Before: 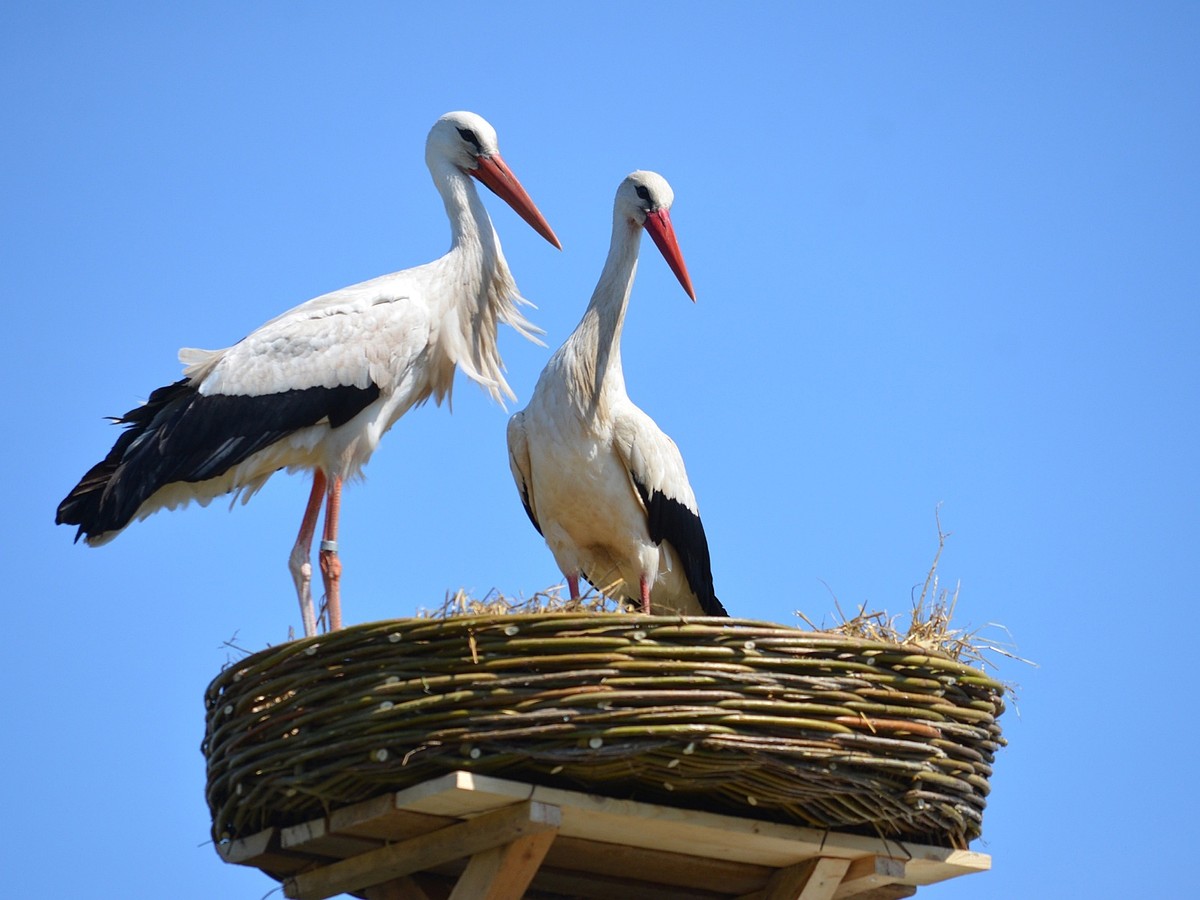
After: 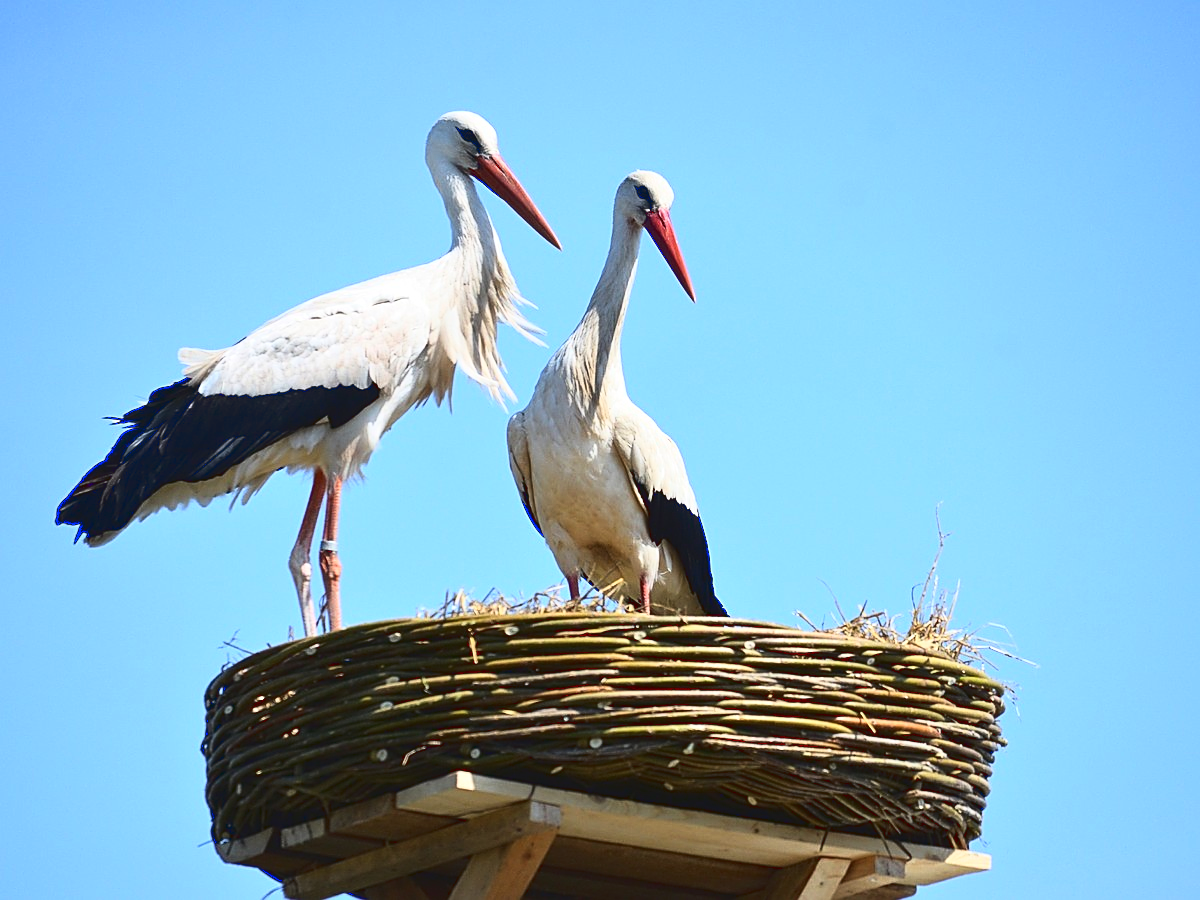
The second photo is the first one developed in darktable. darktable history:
tone curve: curves: ch0 [(0, 0.058) (0.198, 0.188) (0.512, 0.582) (0.625, 0.754) (0.81, 0.934) (1, 1)], color space Lab, linked channels, preserve colors none
sharpen: on, module defaults
